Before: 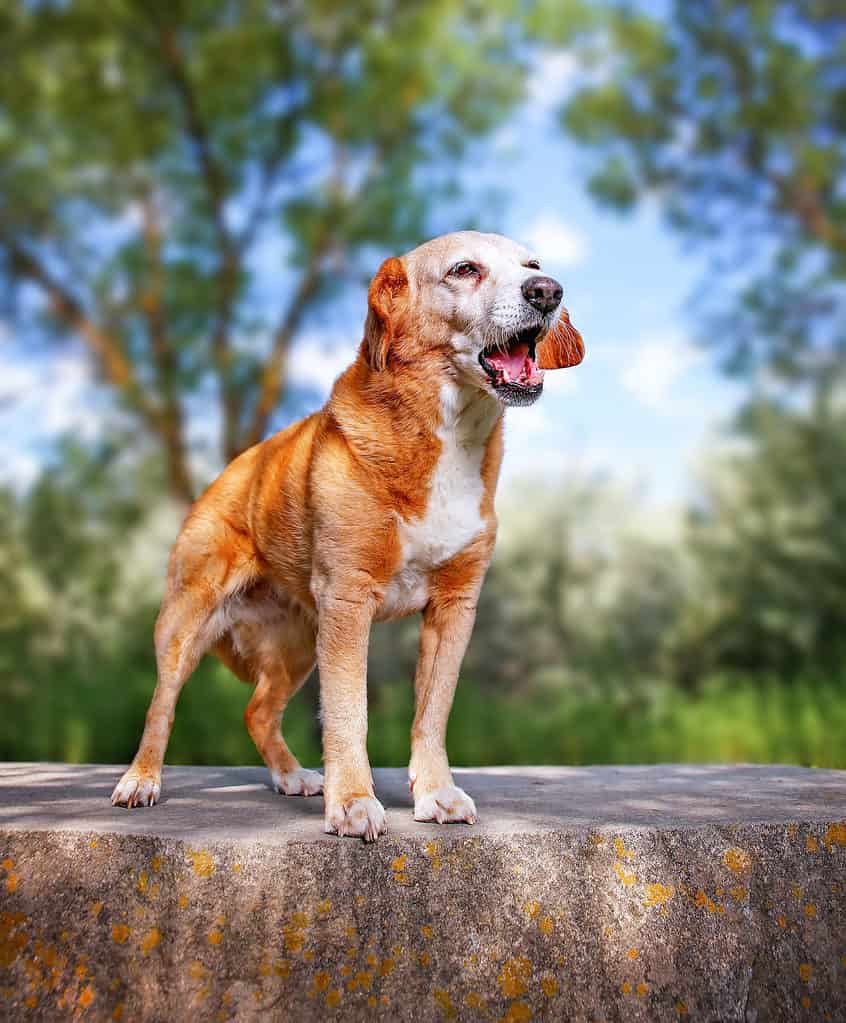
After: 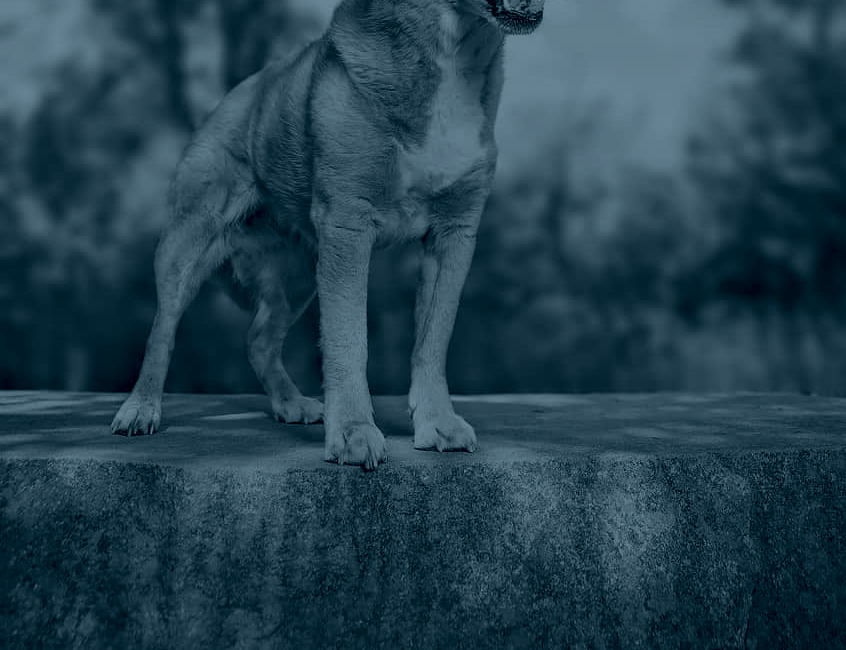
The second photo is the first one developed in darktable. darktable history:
color correction: highlights a* 2.72, highlights b* 22.8
colorize: hue 194.4°, saturation 29%, source mix 61.75%, lightness 3.98%, version 1
crop and rotate: top 36.435%
